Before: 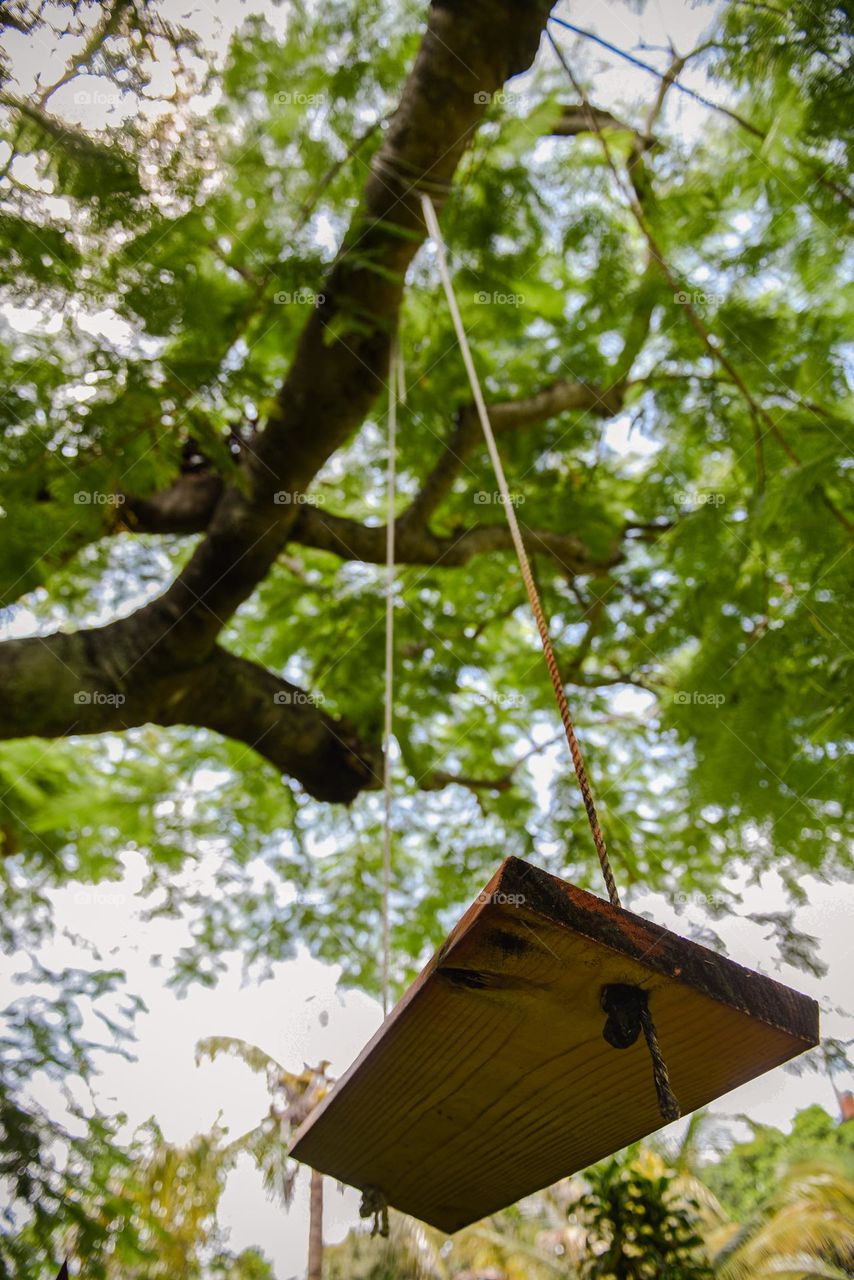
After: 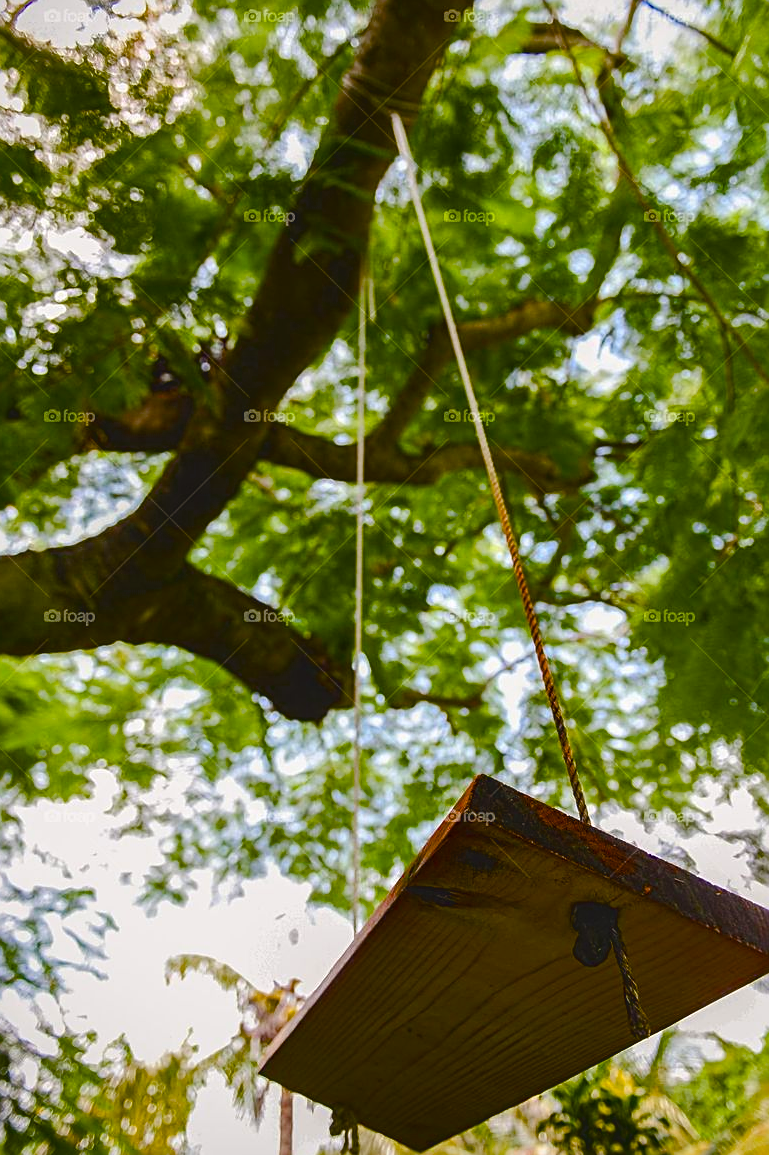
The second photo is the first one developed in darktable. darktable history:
crop: left 3.618%, top 6.442%, right 6.262%, bottom 3.291%
color balance rgb: global offset › luminance 0.763%, linear chroma grading › shadows 9.316%, linear chroma grading › highlights 9.2%, linear chroma grading › global chroma 14.418%, linear chroma grading › mid-tones 14.876%, perceptual saturation grading › global saturation 25.156%, perceptual saturation grading › highlights -28.925%, perceptual saturation grading › shadows 34.297%, saturation formula JzAzBz (2021)
sharpen: on, module defaults
